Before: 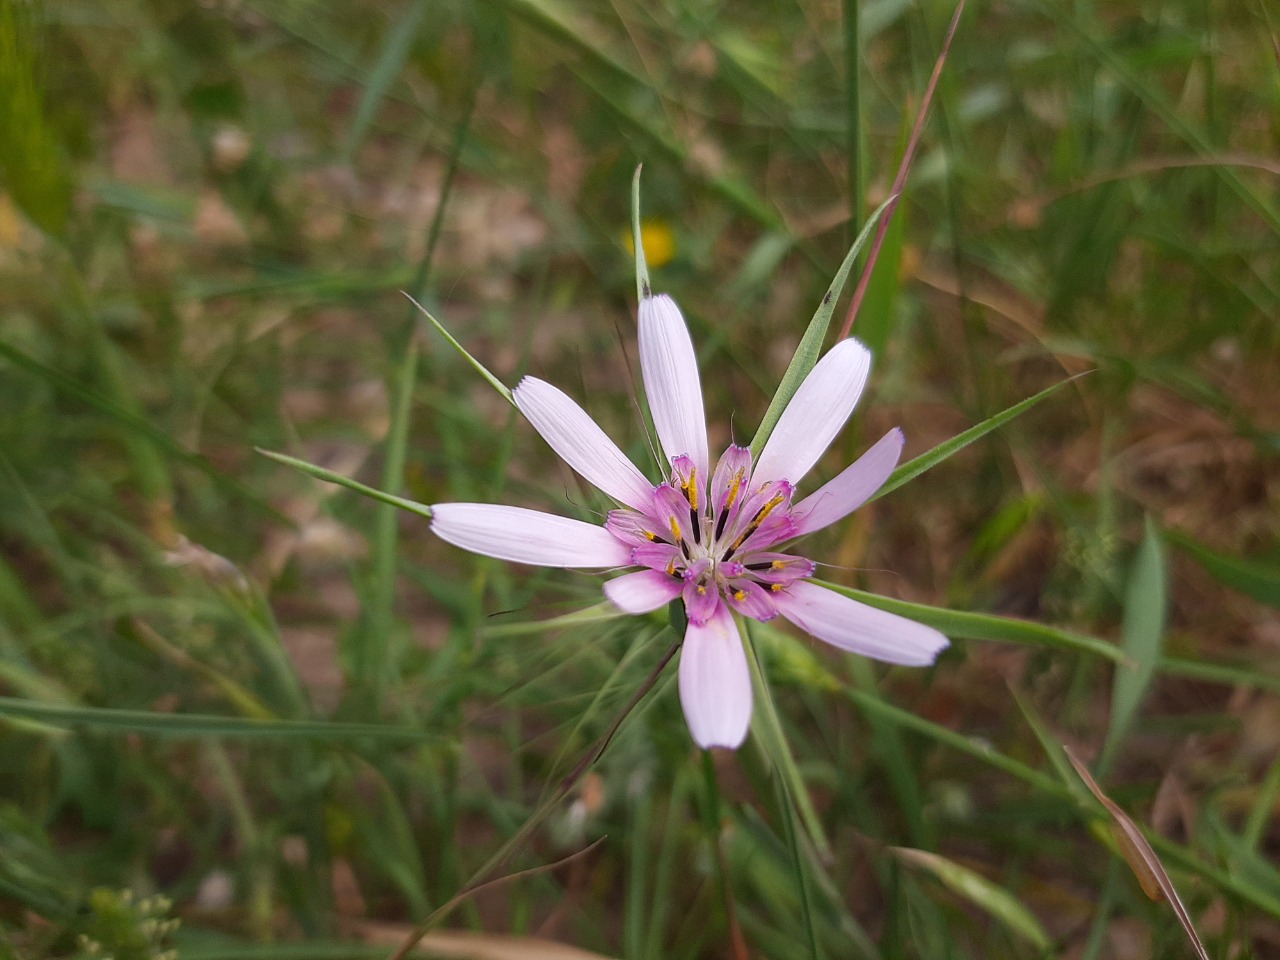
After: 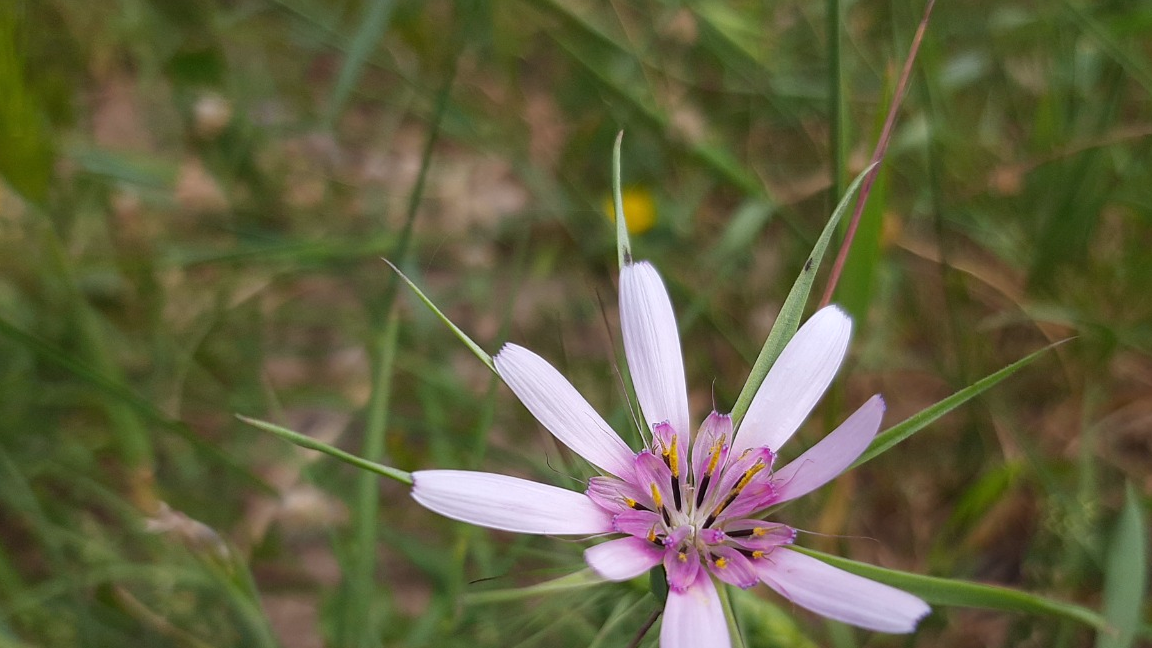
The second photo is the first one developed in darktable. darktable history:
crop: left 1.509%, top 3.452%, right 7.696%, bottom 28.452%
white balance: red 0.982, blue 1.018
